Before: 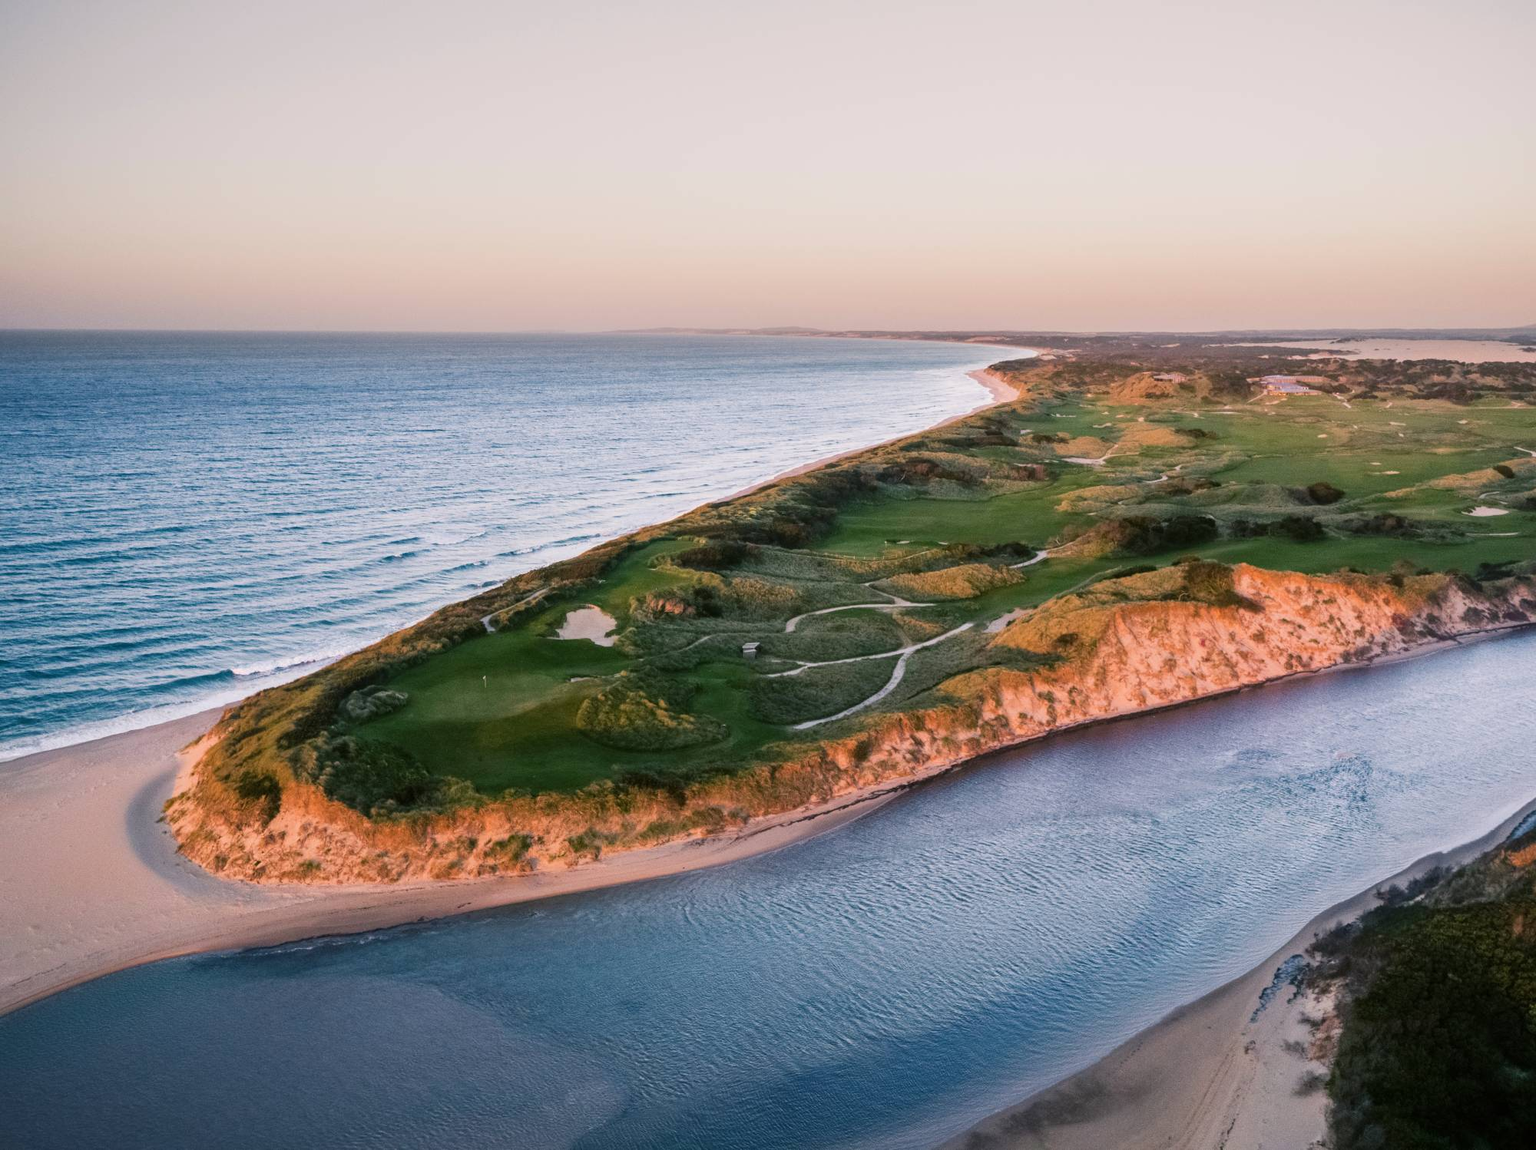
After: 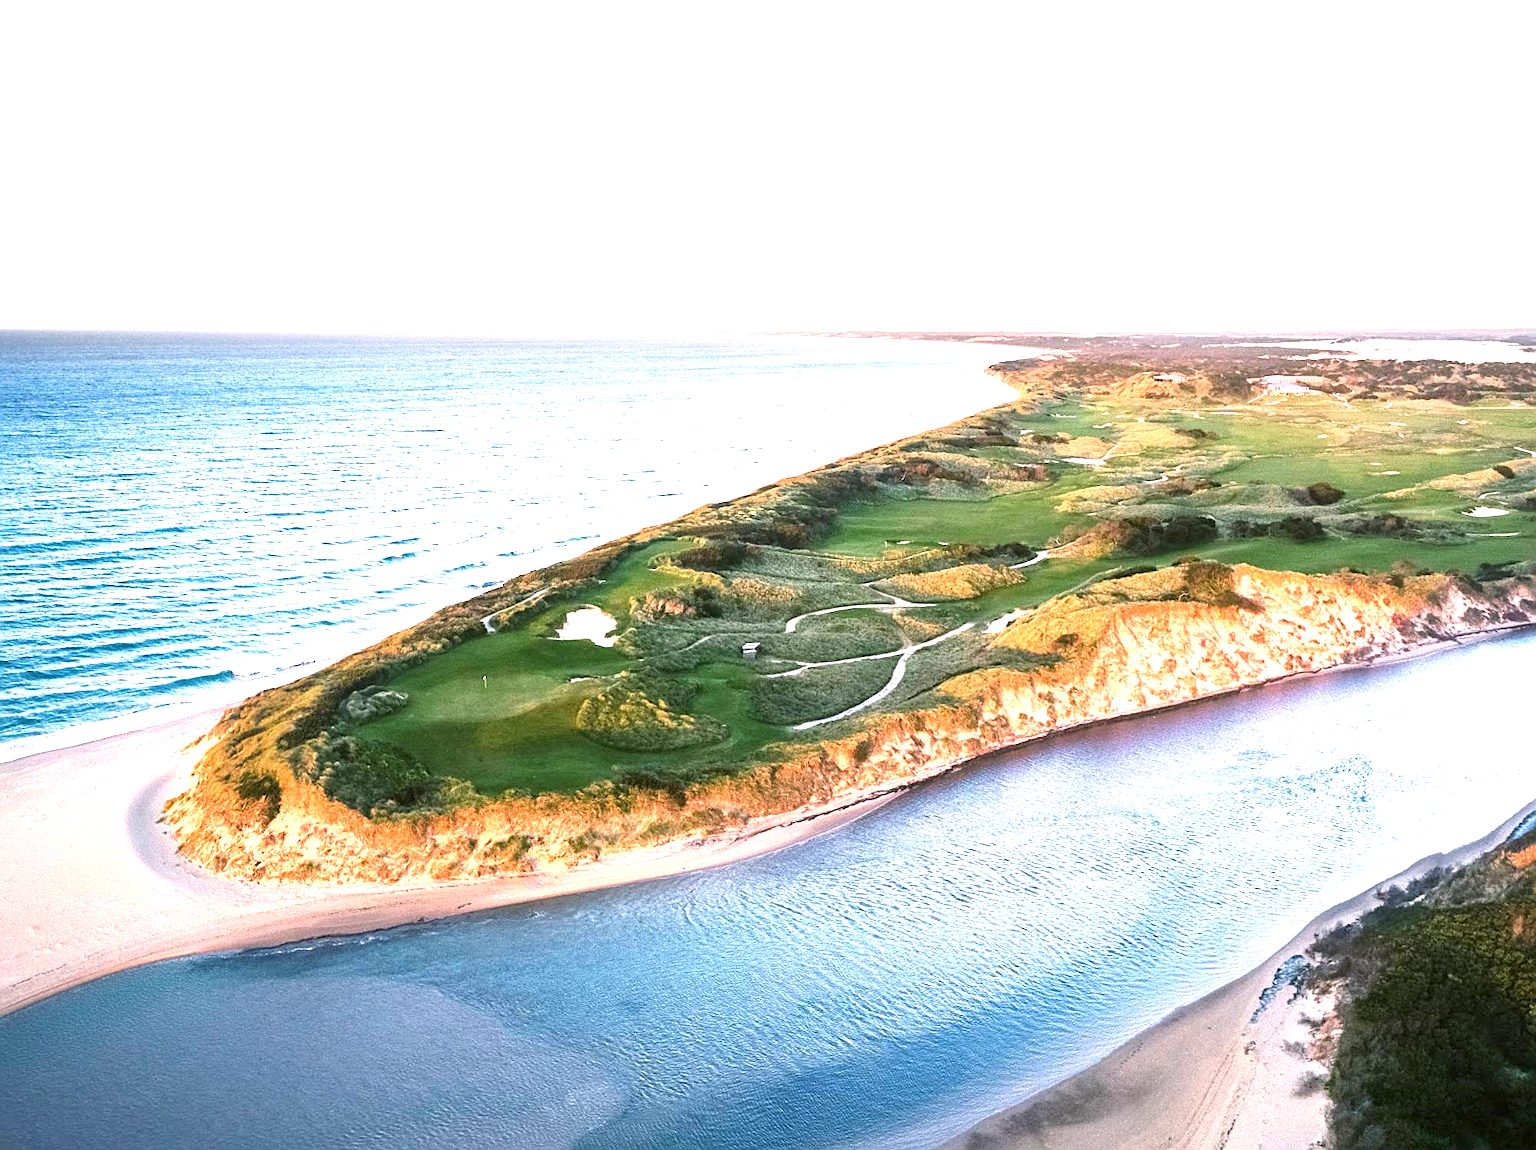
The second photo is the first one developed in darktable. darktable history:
exposure: black level correction 0, exposure 1.75 EV, compensate exposure bias true, compensate highlight preservation false
sharpen: on, module defaults
